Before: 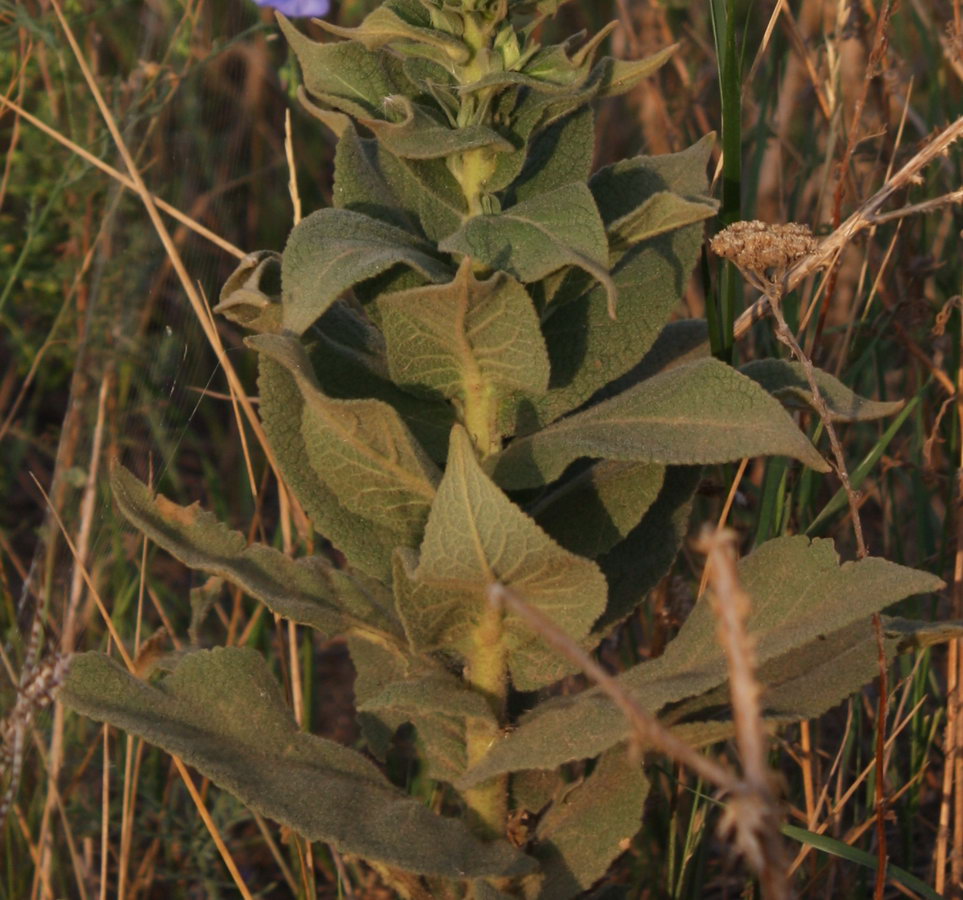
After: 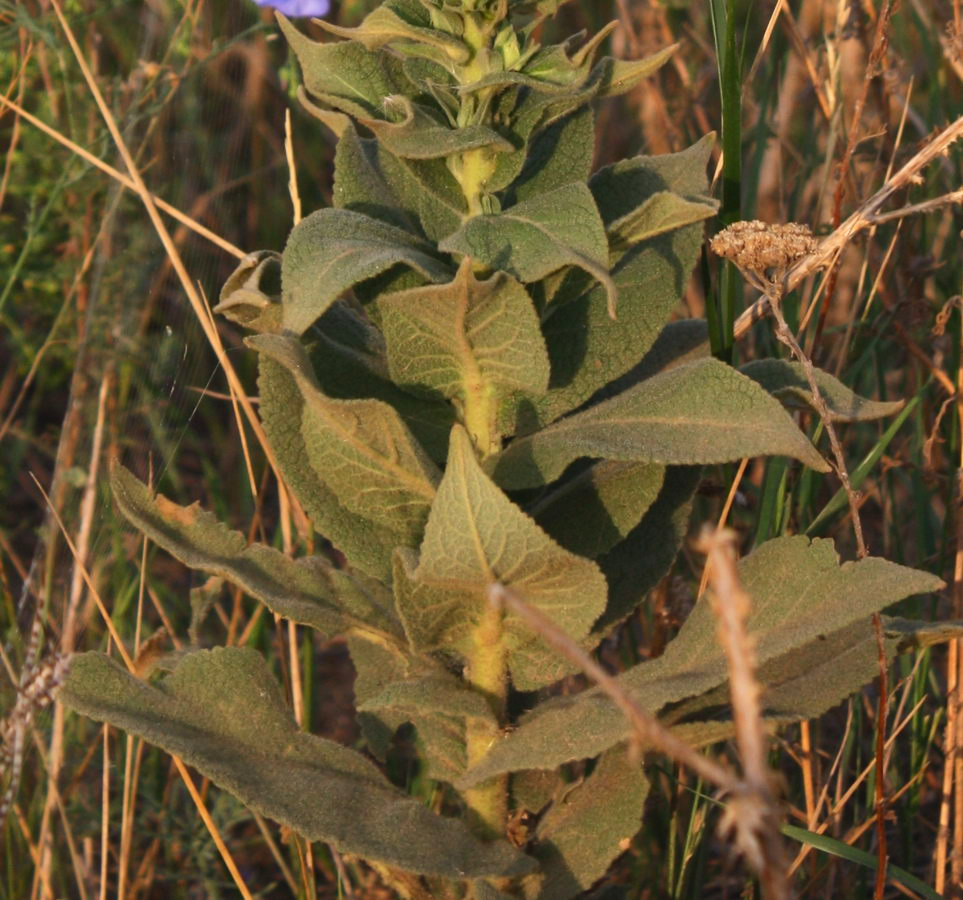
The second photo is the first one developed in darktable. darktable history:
contrast brightness saturation: contrast 0.198, brightness 0.166, saturation 0.217
